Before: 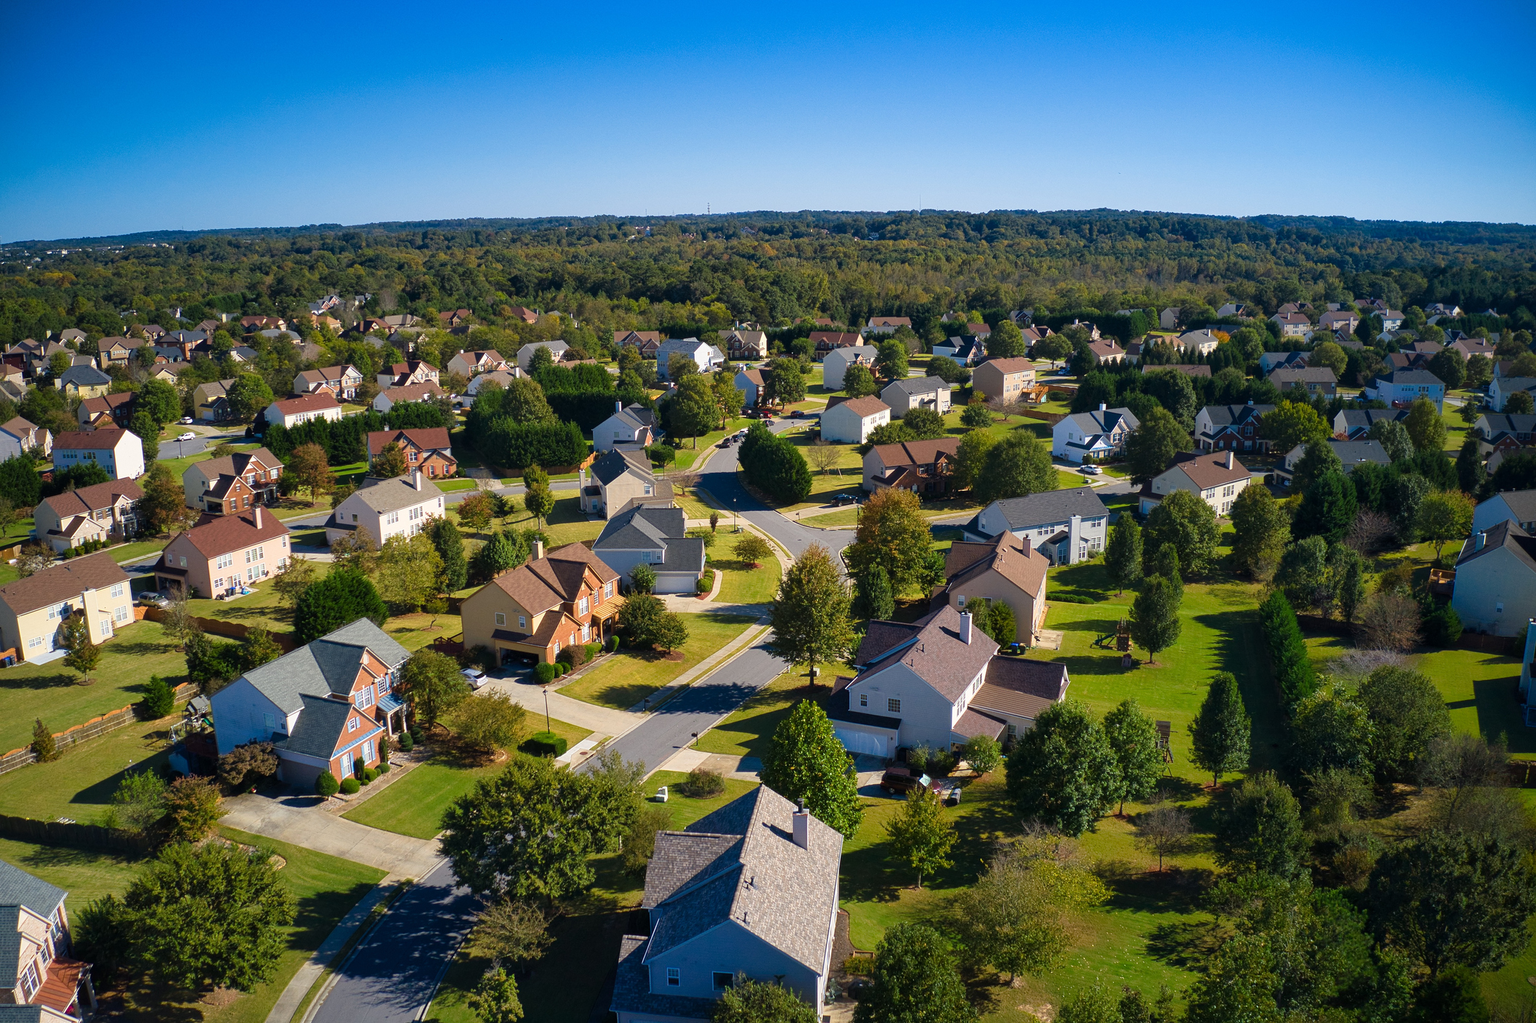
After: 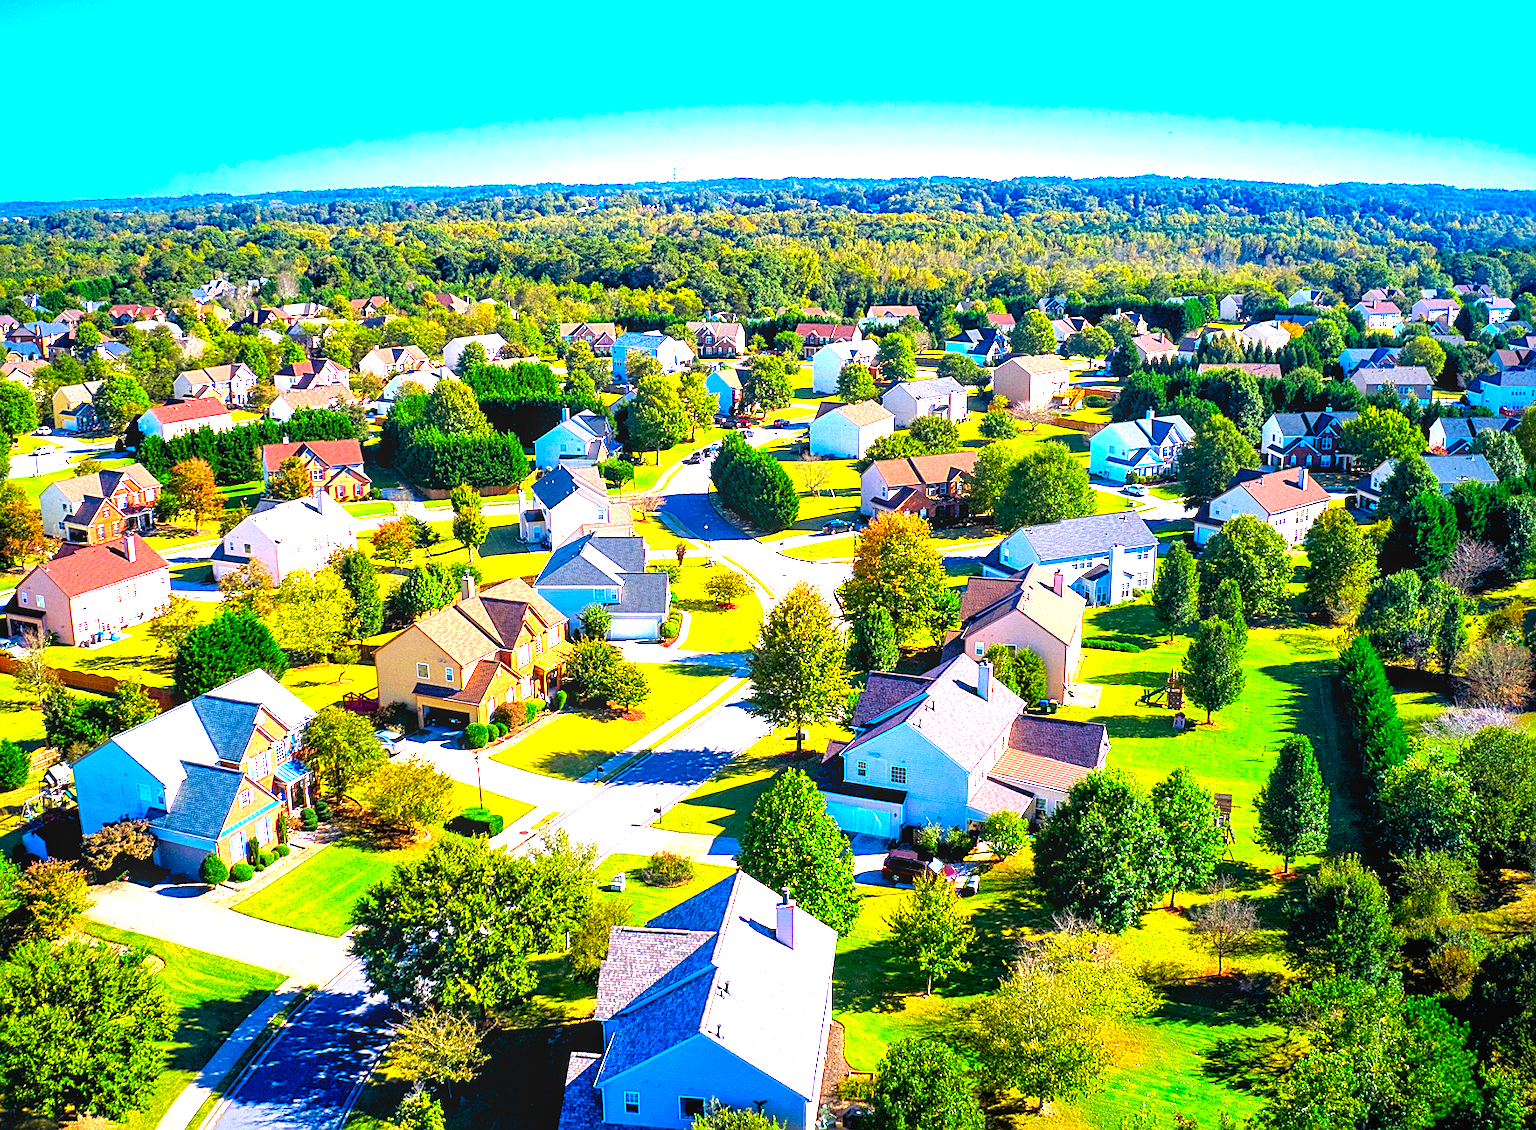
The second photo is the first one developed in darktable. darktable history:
crop: left 9.807%, top 6.259%, right 7.334%, bottom 2.177%
exposure: black level correction 0.005, exposure 2.084 EV, compensate highlight preservation false
levels: levels [0.016, 0.484, 0.953]
color correction: saturation 1.8
sharpen: on, module defaults
local contrast: on, module defaults
color calibration: illuminant as shot in camera, x 0.358, y 0.373, temperature 4628.91 K
